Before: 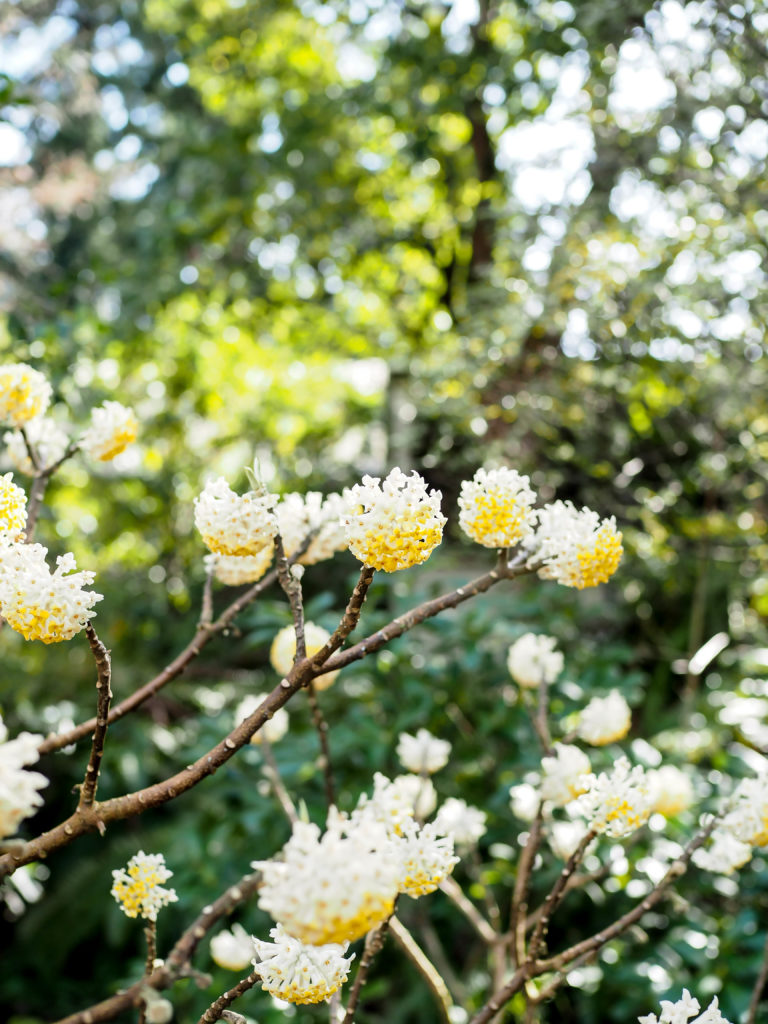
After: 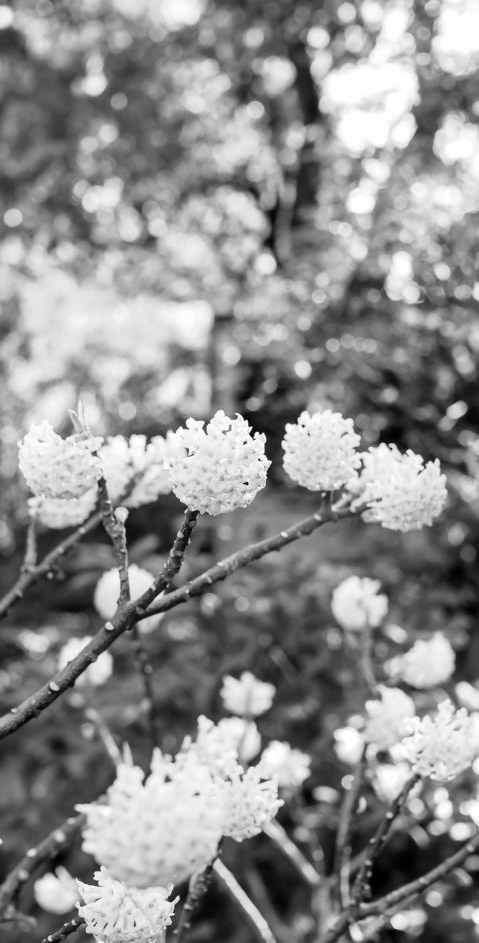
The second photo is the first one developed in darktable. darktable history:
color correction: highlights a* 14.46, highlights b* 5.85, shadows a* -5.53, shadows b* -15.24, saturation 0.85
monochrome: on, module defaults
crop and rotate: left 22.918%, top 5.629%, right 14.711%, bottom 2.247%
white balance: emerald 1
